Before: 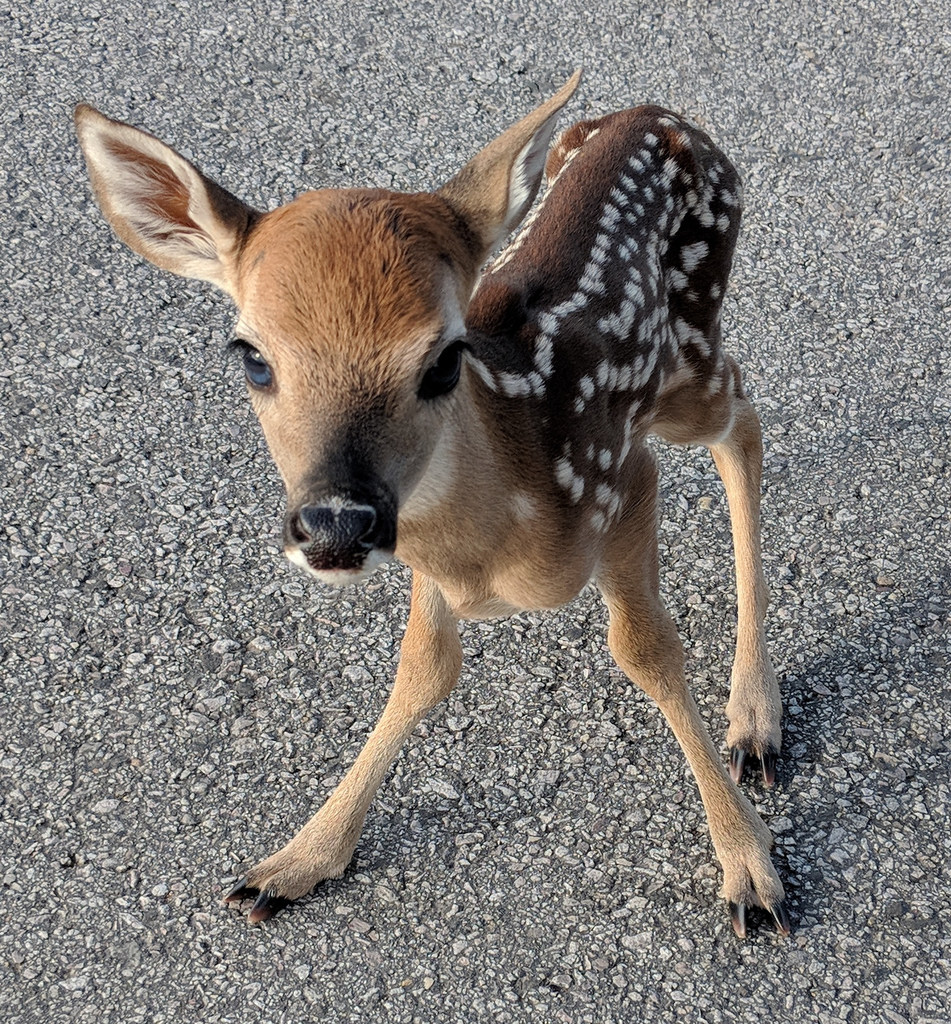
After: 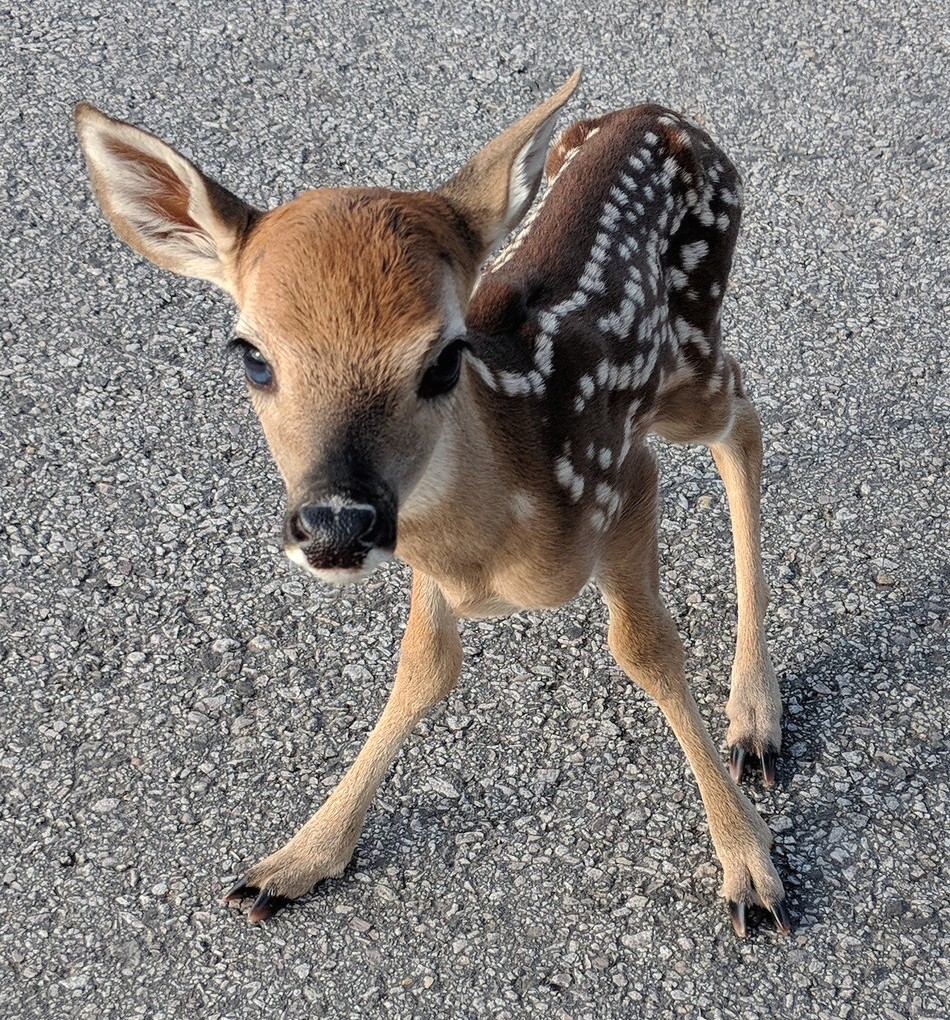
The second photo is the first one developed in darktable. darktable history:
exposure: black level correction -0.001, exposure 0.079 EV, compensate highlight preservation false
crop: top 0.183%, bottom 0.136%
